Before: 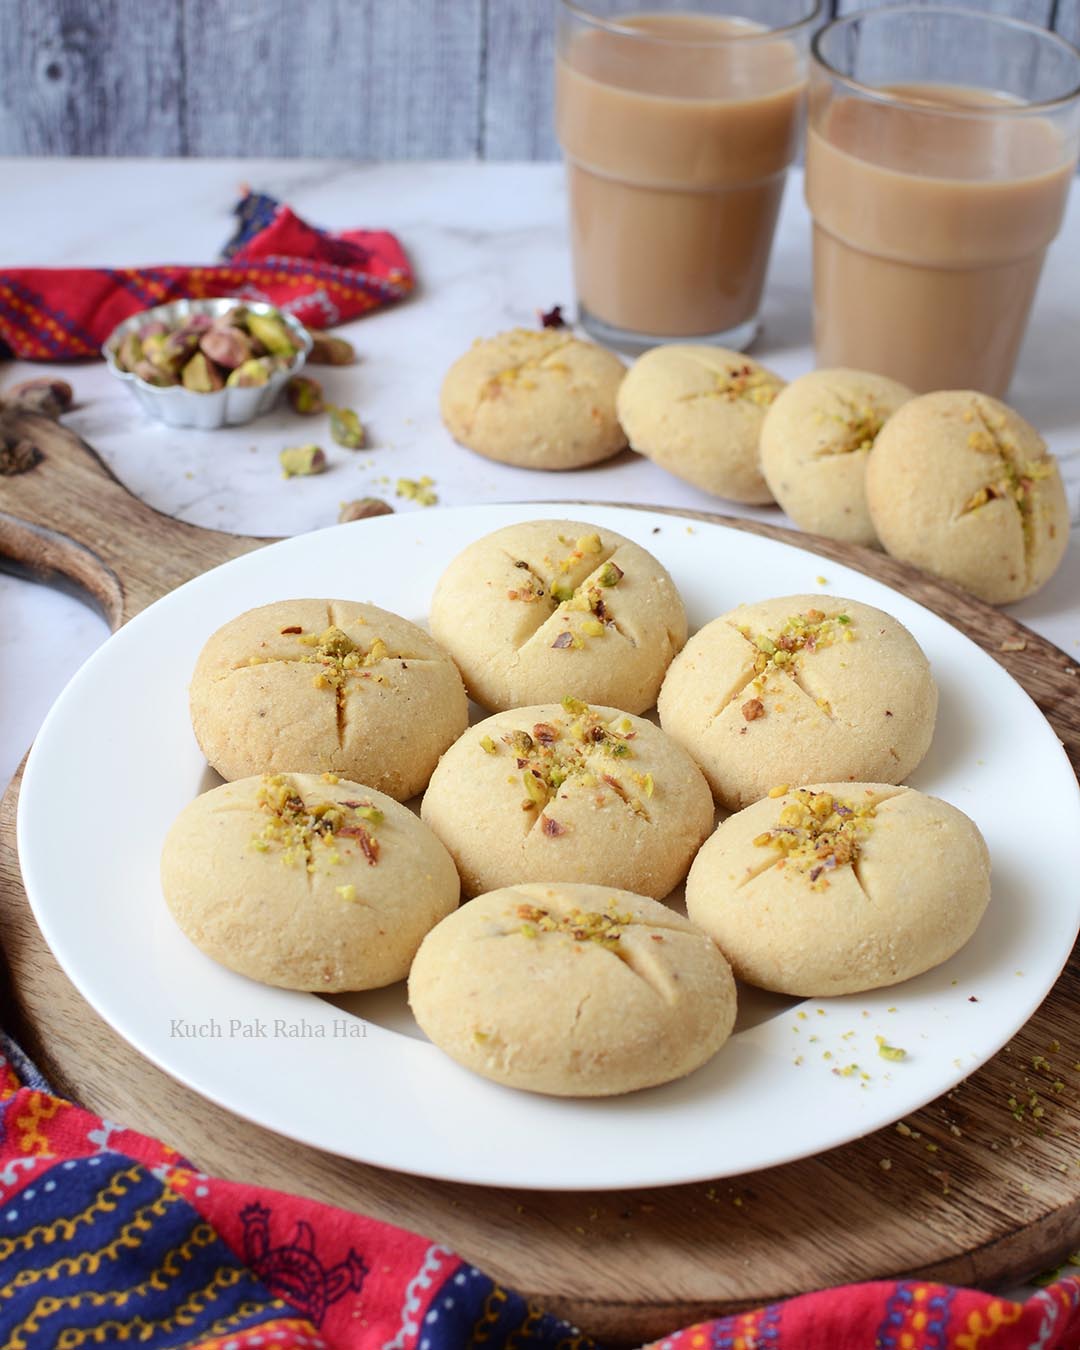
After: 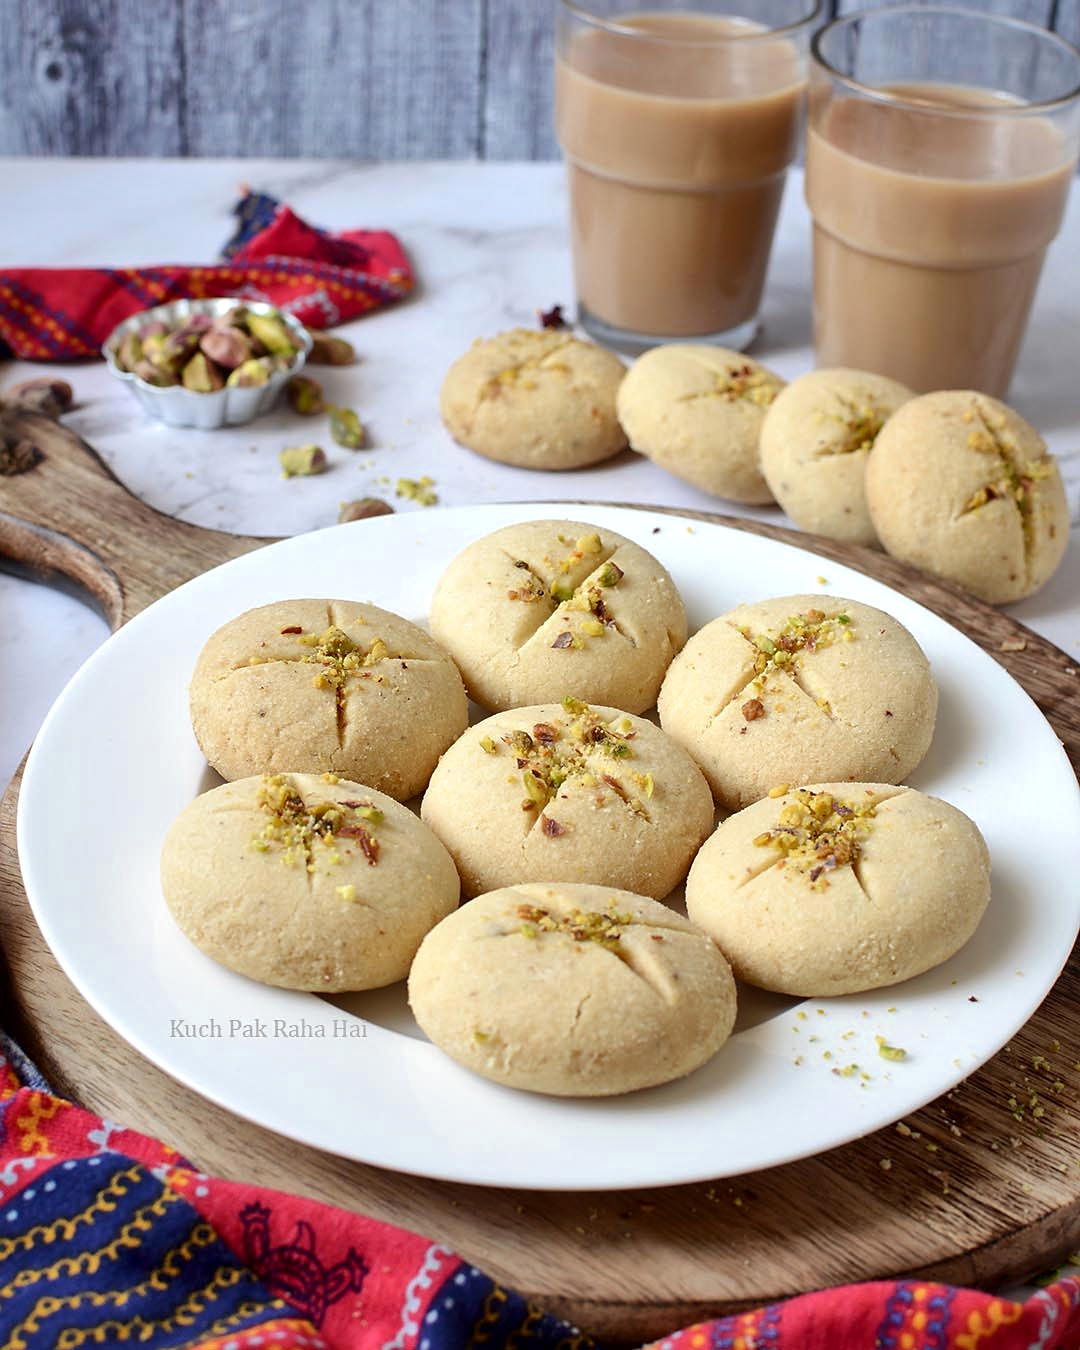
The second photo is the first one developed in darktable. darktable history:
local contrast: mode bilateral grid, contrast 20, coarseness 50, detail 159%, midtone range 0.2
color zones: curves: ch0 [(0, 0.5) (0.143, 0.5) (0.286, 0.5) (0.429, 0.5) (0.62, 0.489) (0.714, 0.445) (0.844, 0.496) (1, 0.5)]; ch1 [(0, 0.5) (0.143, 0.5) (0.286, 0.5) (0.429, 0.5) (0.571, 0.5) (0.714, 0.523) (0.857, 0.5) (1, 0.5)]
sharpen: radius 1.559, amount 0.373, threshold 1.271
